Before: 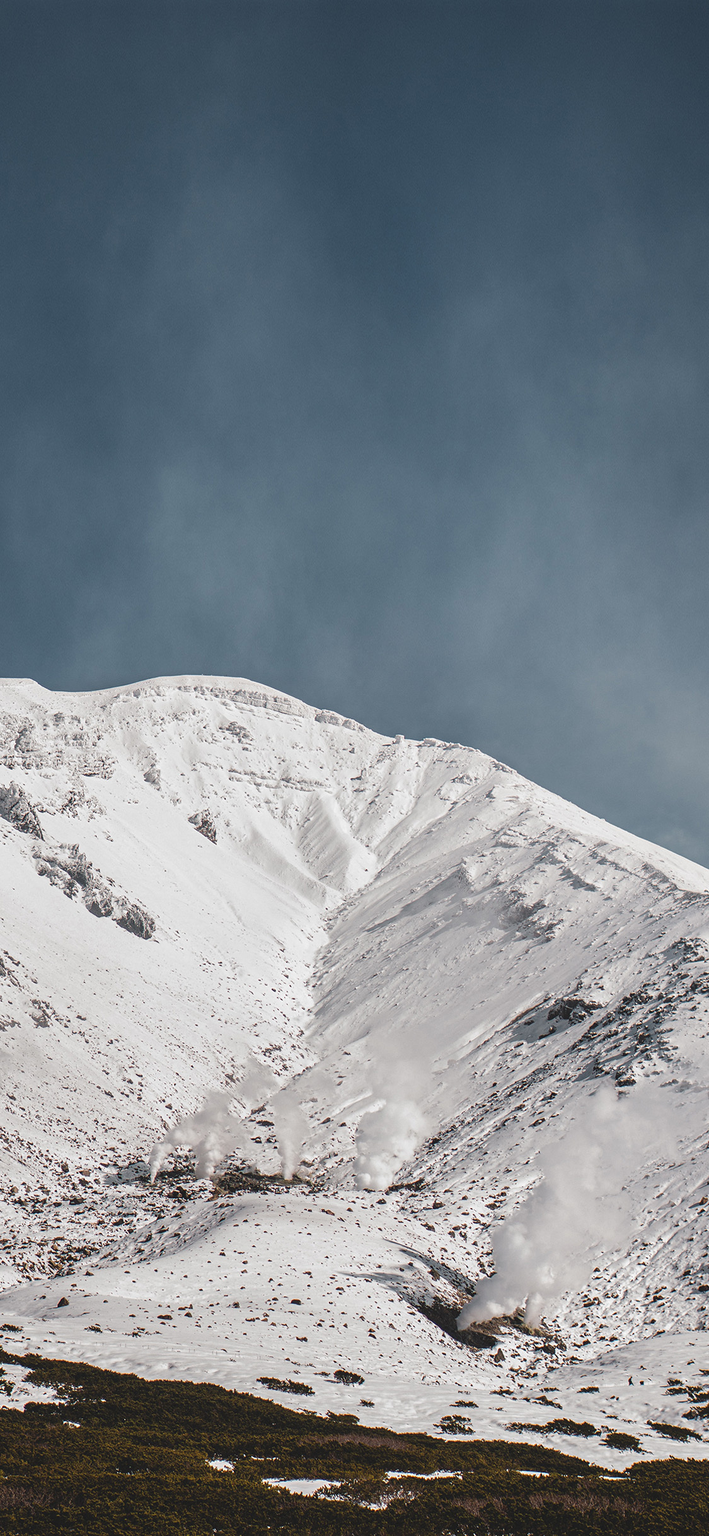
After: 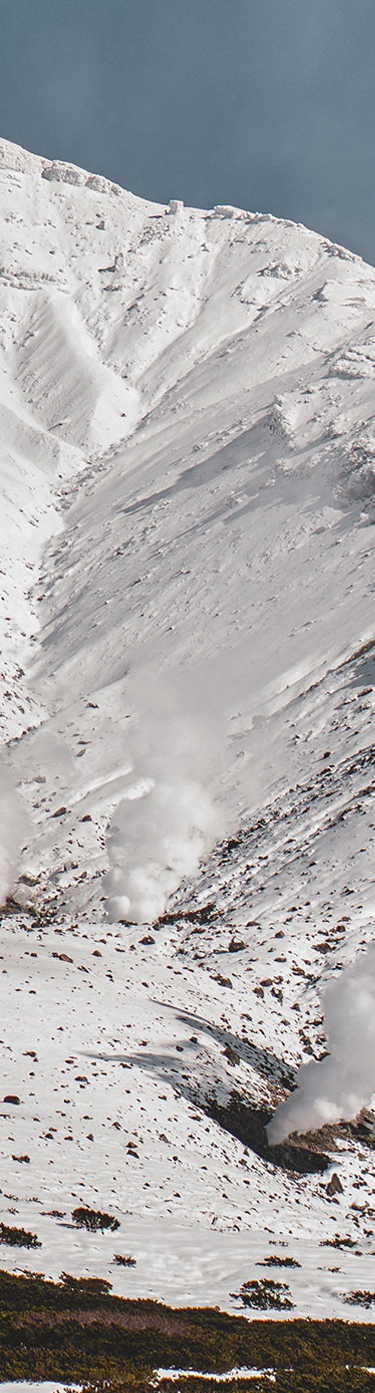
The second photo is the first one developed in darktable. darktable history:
crop: left 40.757%, top 39.617%, right 25.901%, bottom 3.164%
